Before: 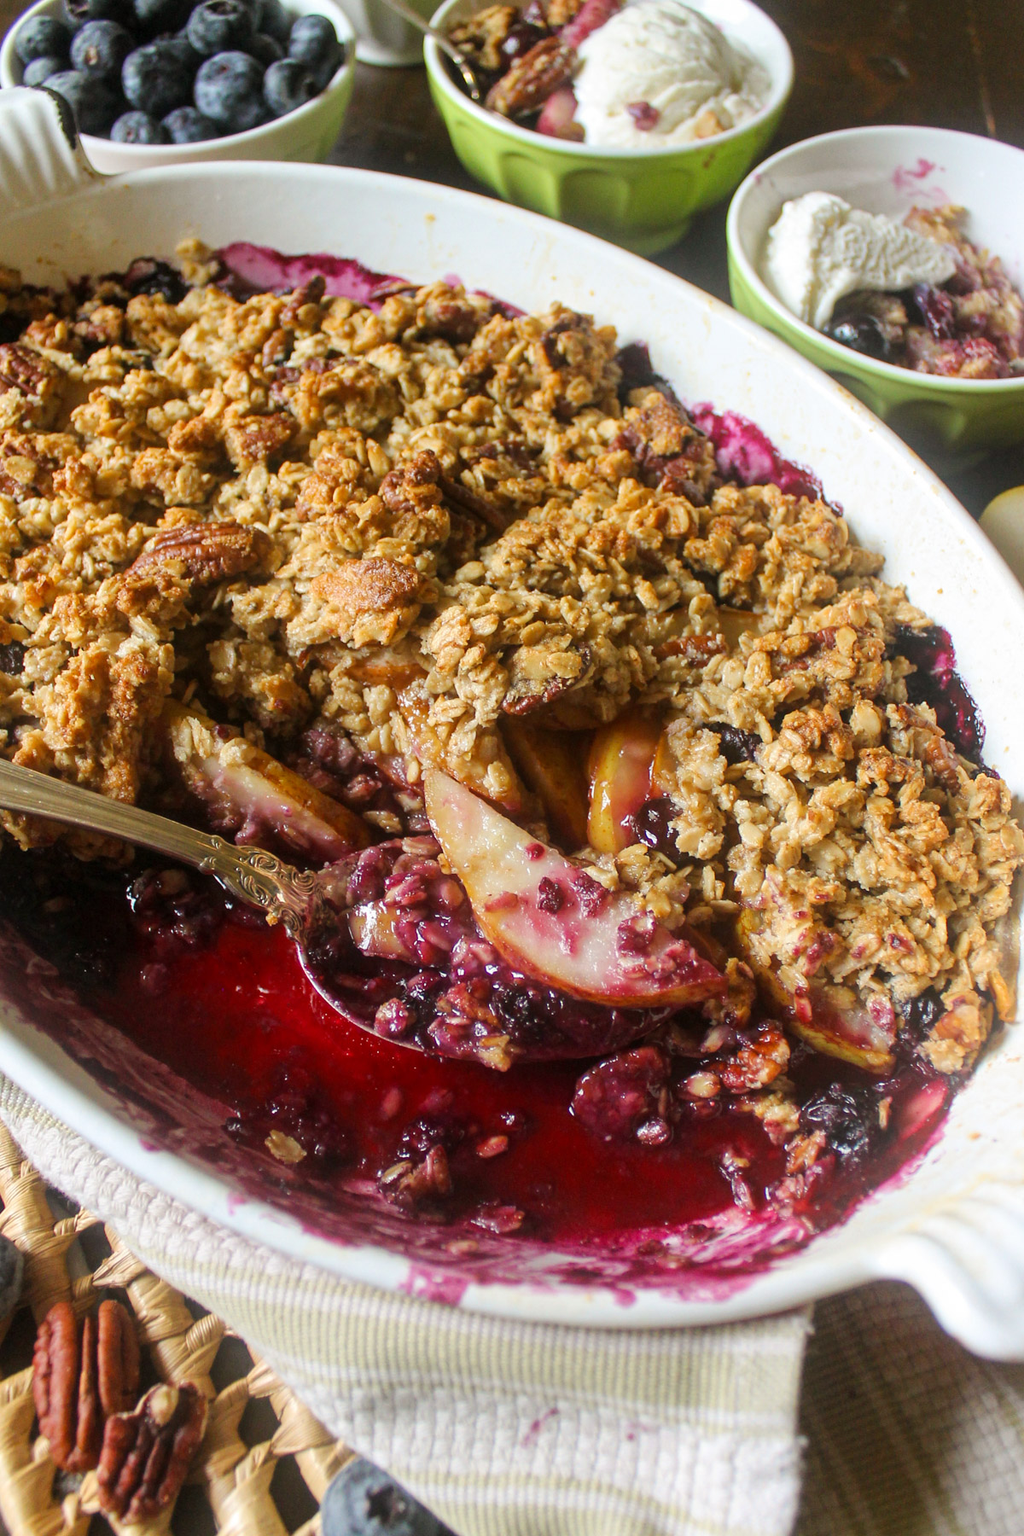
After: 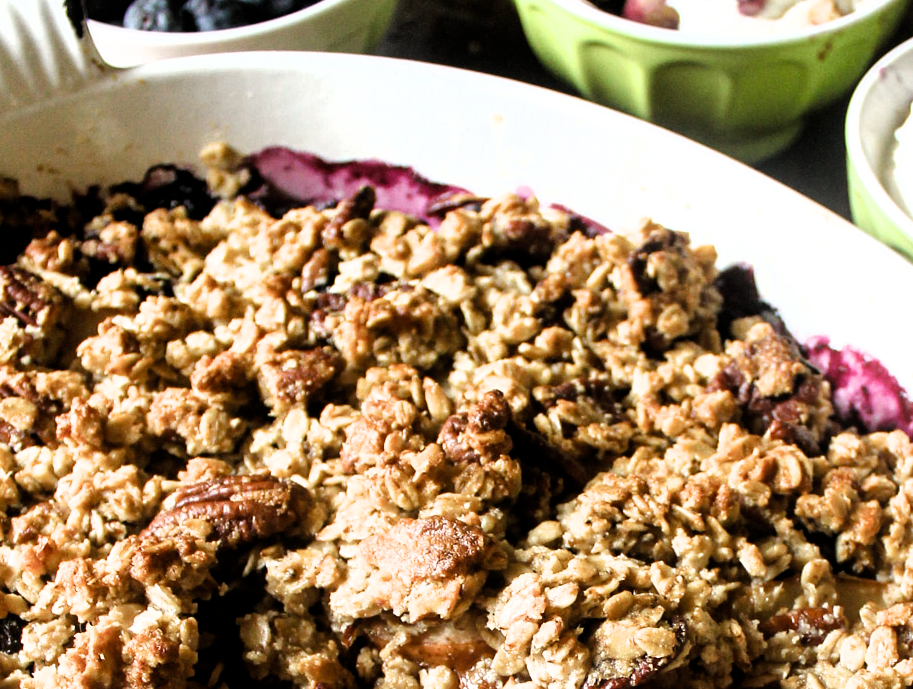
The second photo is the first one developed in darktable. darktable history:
crop: left 0.562%, top 7.647%, right 23.281%, bottom 54.059%
filmic rgb: black relative exposure -8.22 EV, white relative exposure 2.21 EV, hardness 7.17, latitude 85.57%, contrast 1.706, highlights saturation mix -4.21%, shadows ↔ highlights balance -2.48%
